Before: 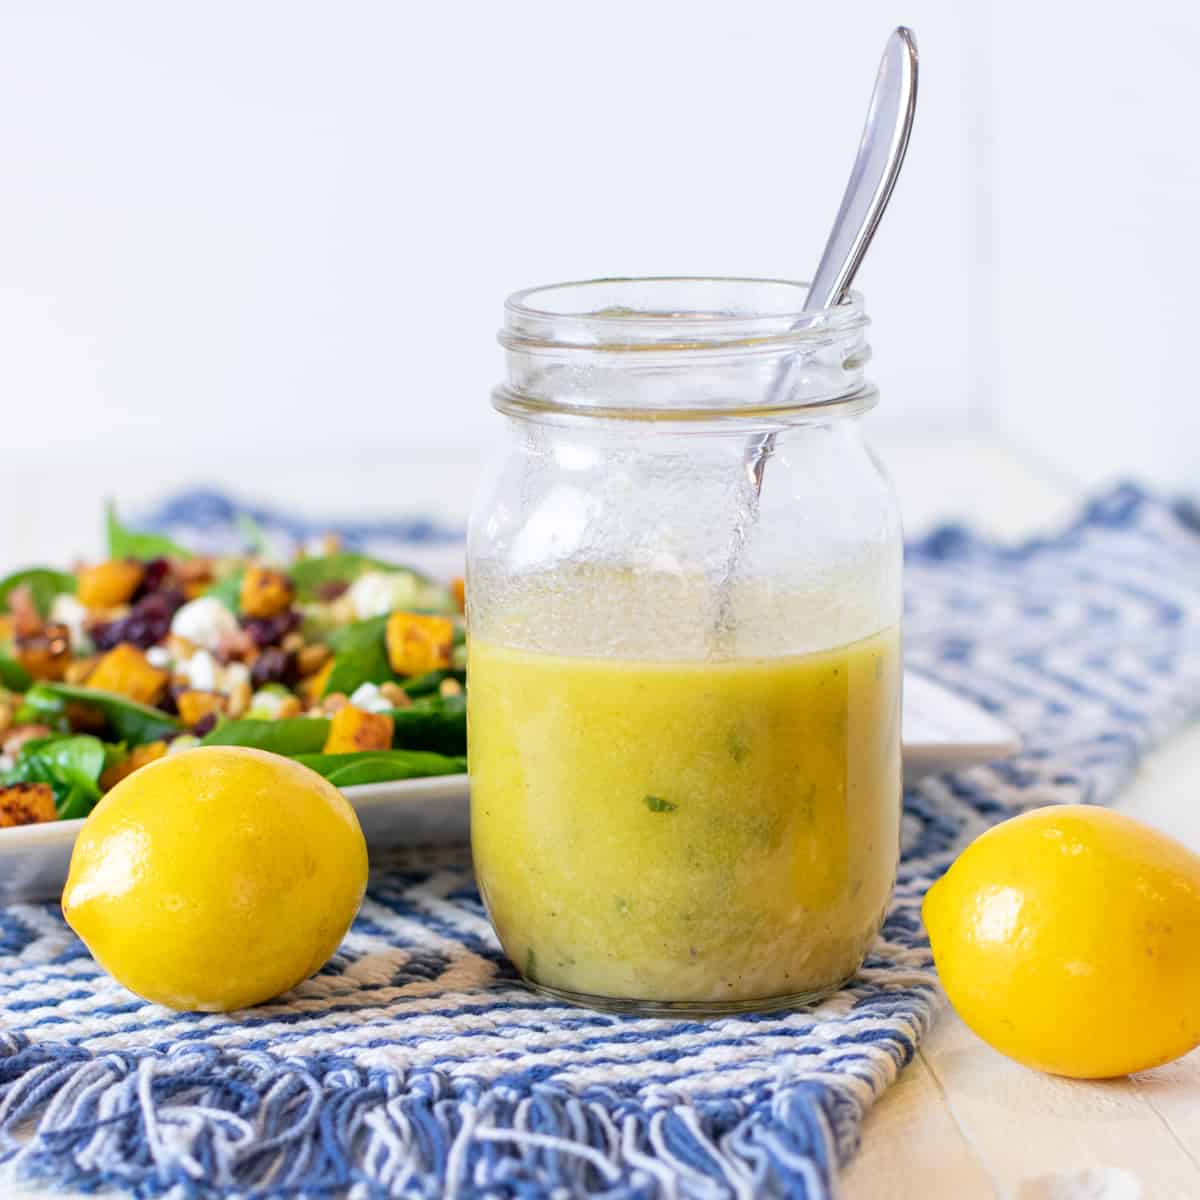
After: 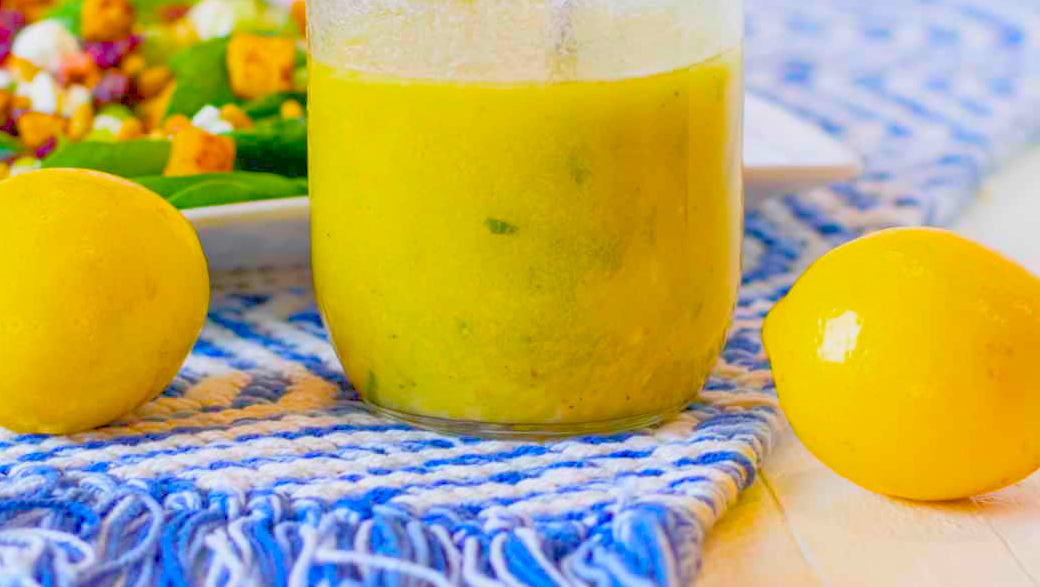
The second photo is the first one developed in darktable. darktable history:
crop and rotate: left 13.26%, top 48.237%, bottom 2.828%
exposure: black level correction 0, exposure 0.692 EV, compensate highlight preservation false
tone equalizer: -7 EV 0.15 EV, -6 EV 0.619 EV, -5 EV 1.14 EV, -4 EV 1.31 EV, -3 EV 1.13 EV, -2 EV 0.6 EV, -1 EV 0.148 EV
color balance rgb: shadows lift › chroma 3.075%, shadows lift › hue 277.8°, perceptual saturation grading › global saturation 99.623%, contrast -29.387%
